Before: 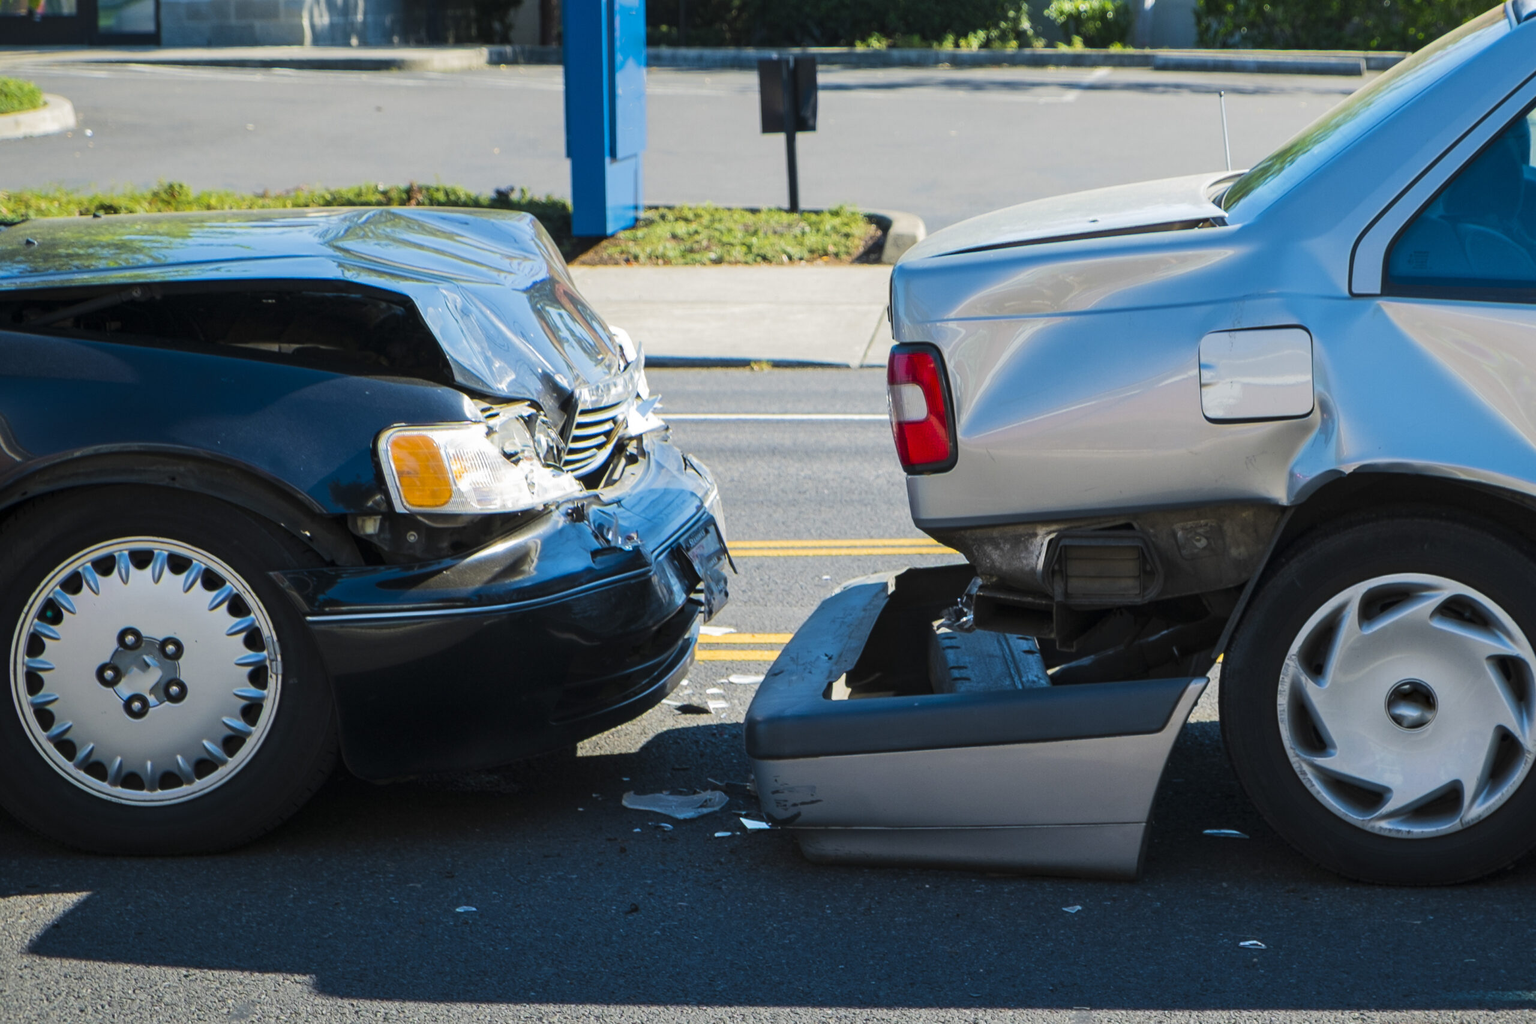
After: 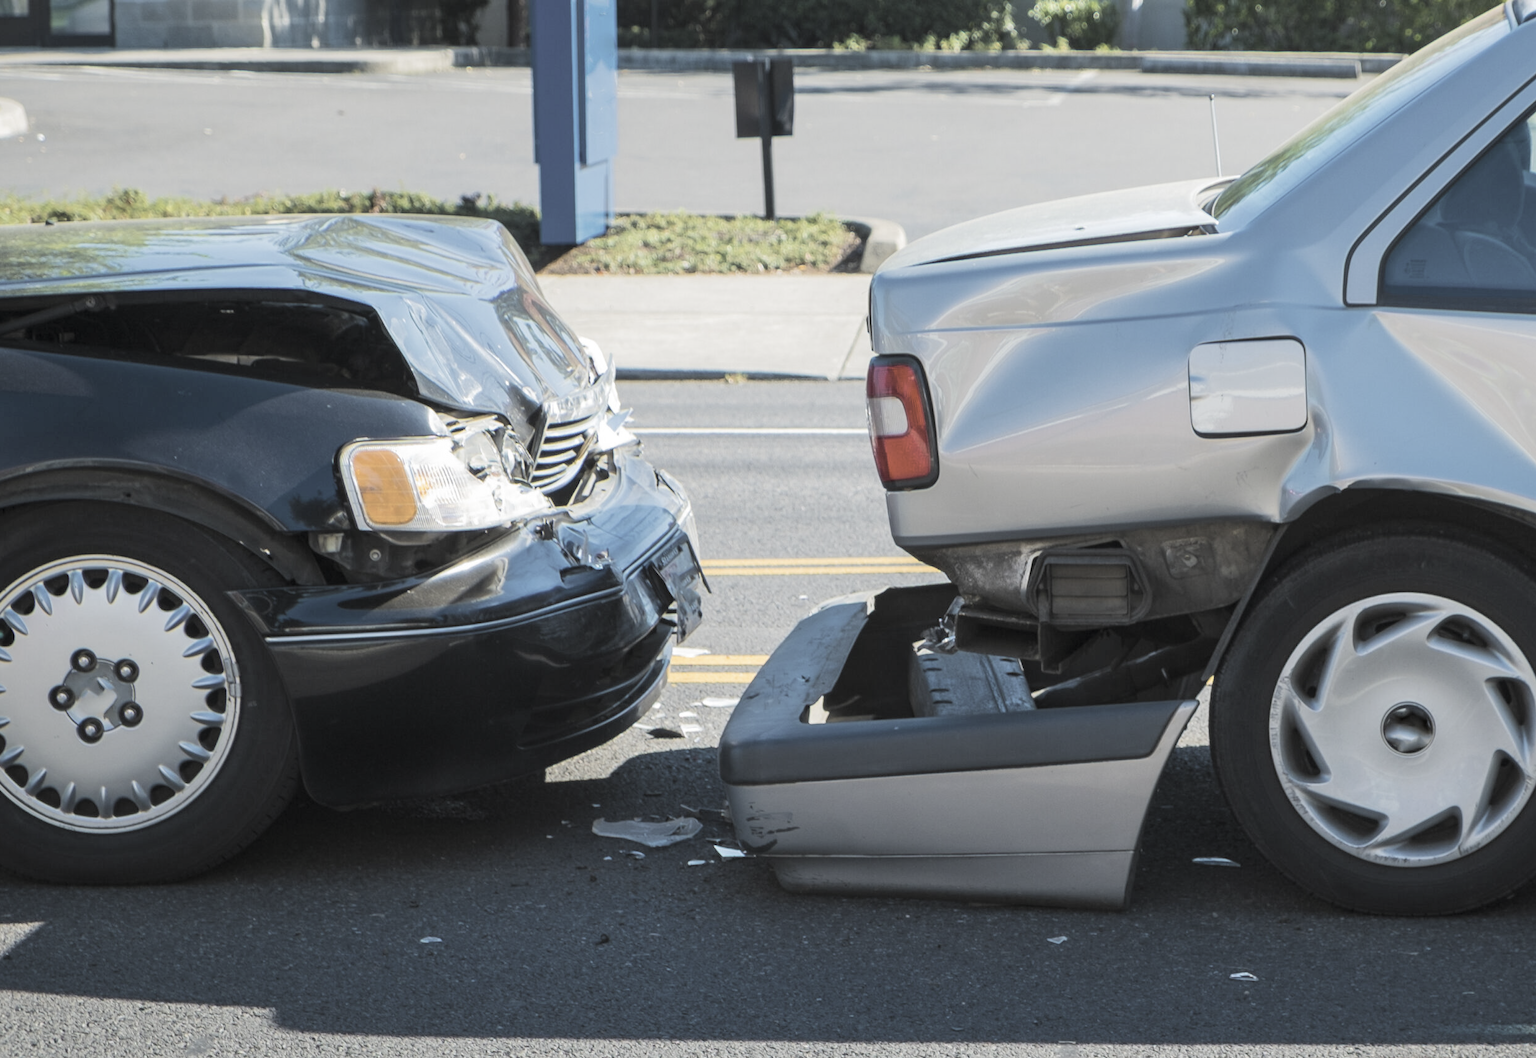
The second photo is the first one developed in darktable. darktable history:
crop and rotate: left 3.238%
contrast brightness saturation: brightness 0.18, saturation -0.5
